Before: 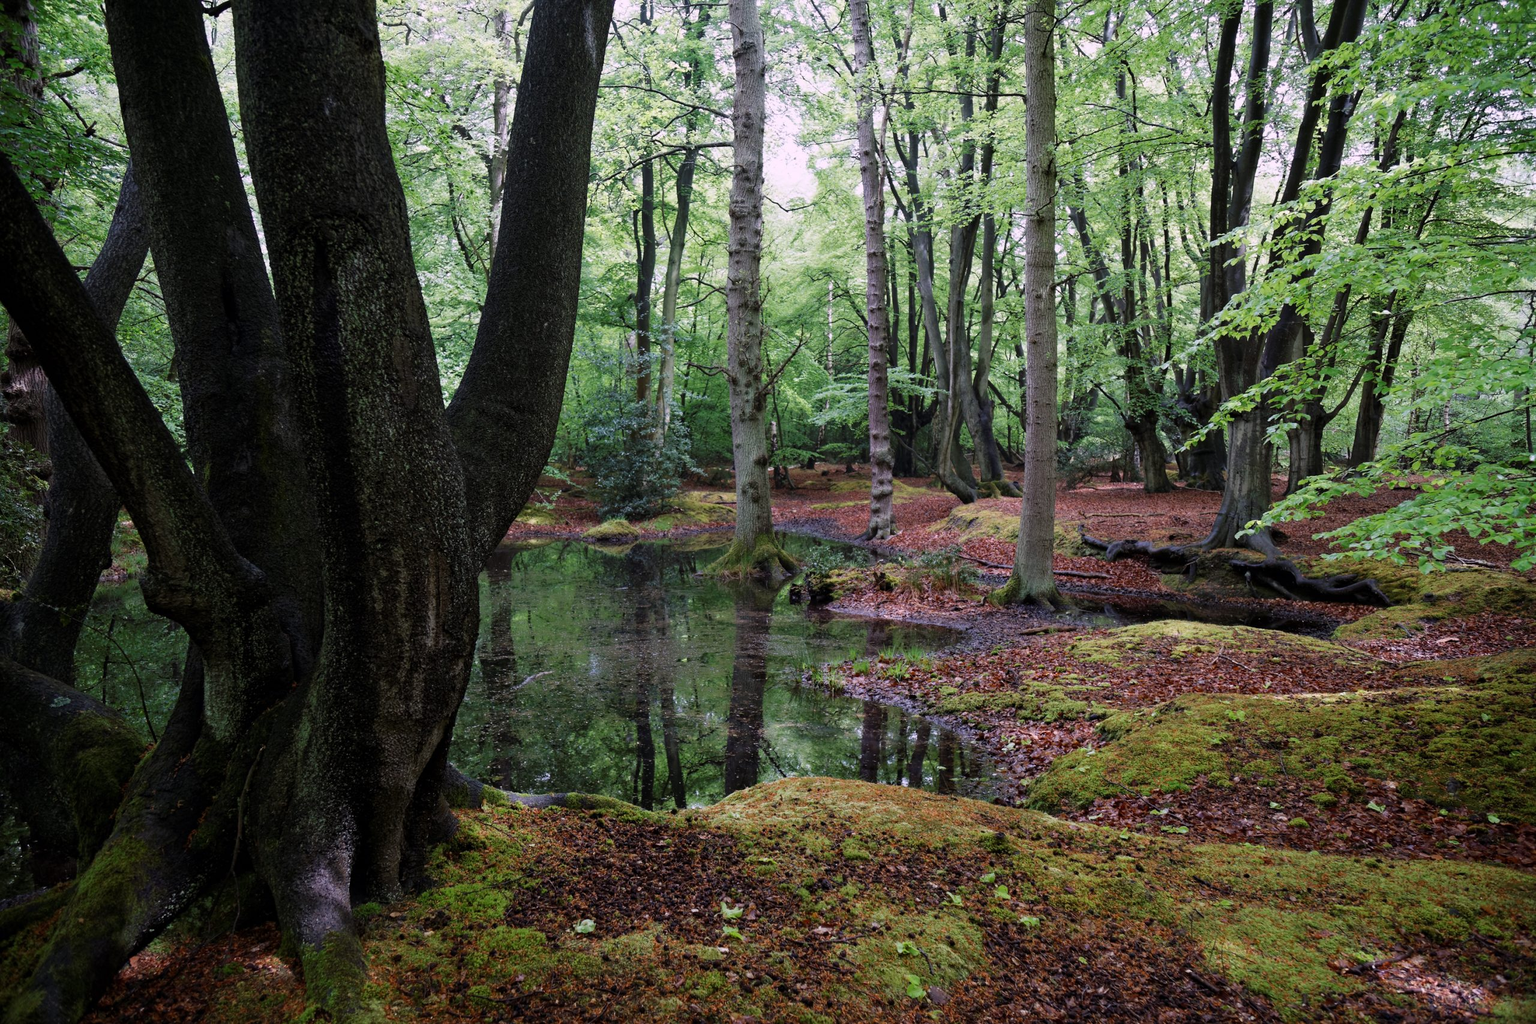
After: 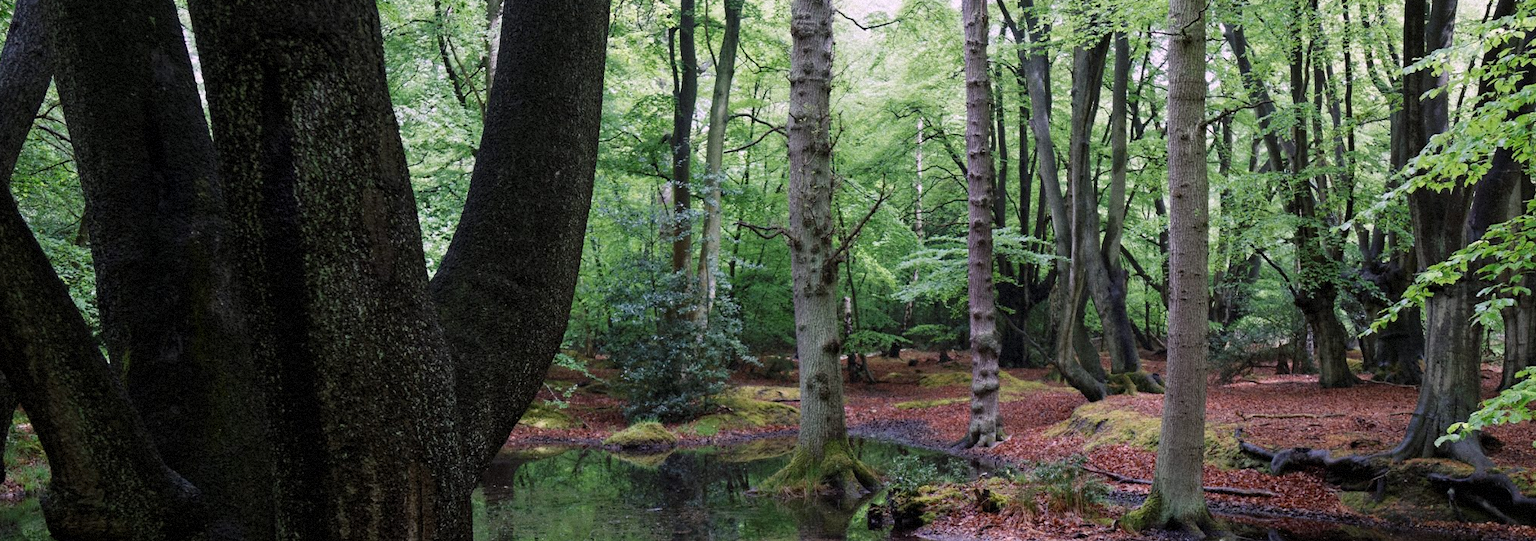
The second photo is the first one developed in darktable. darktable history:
grain: mid-tones bias 0%
crop: left 7.036%, top 18.398%, right 14.379%, bottom 40.043%
